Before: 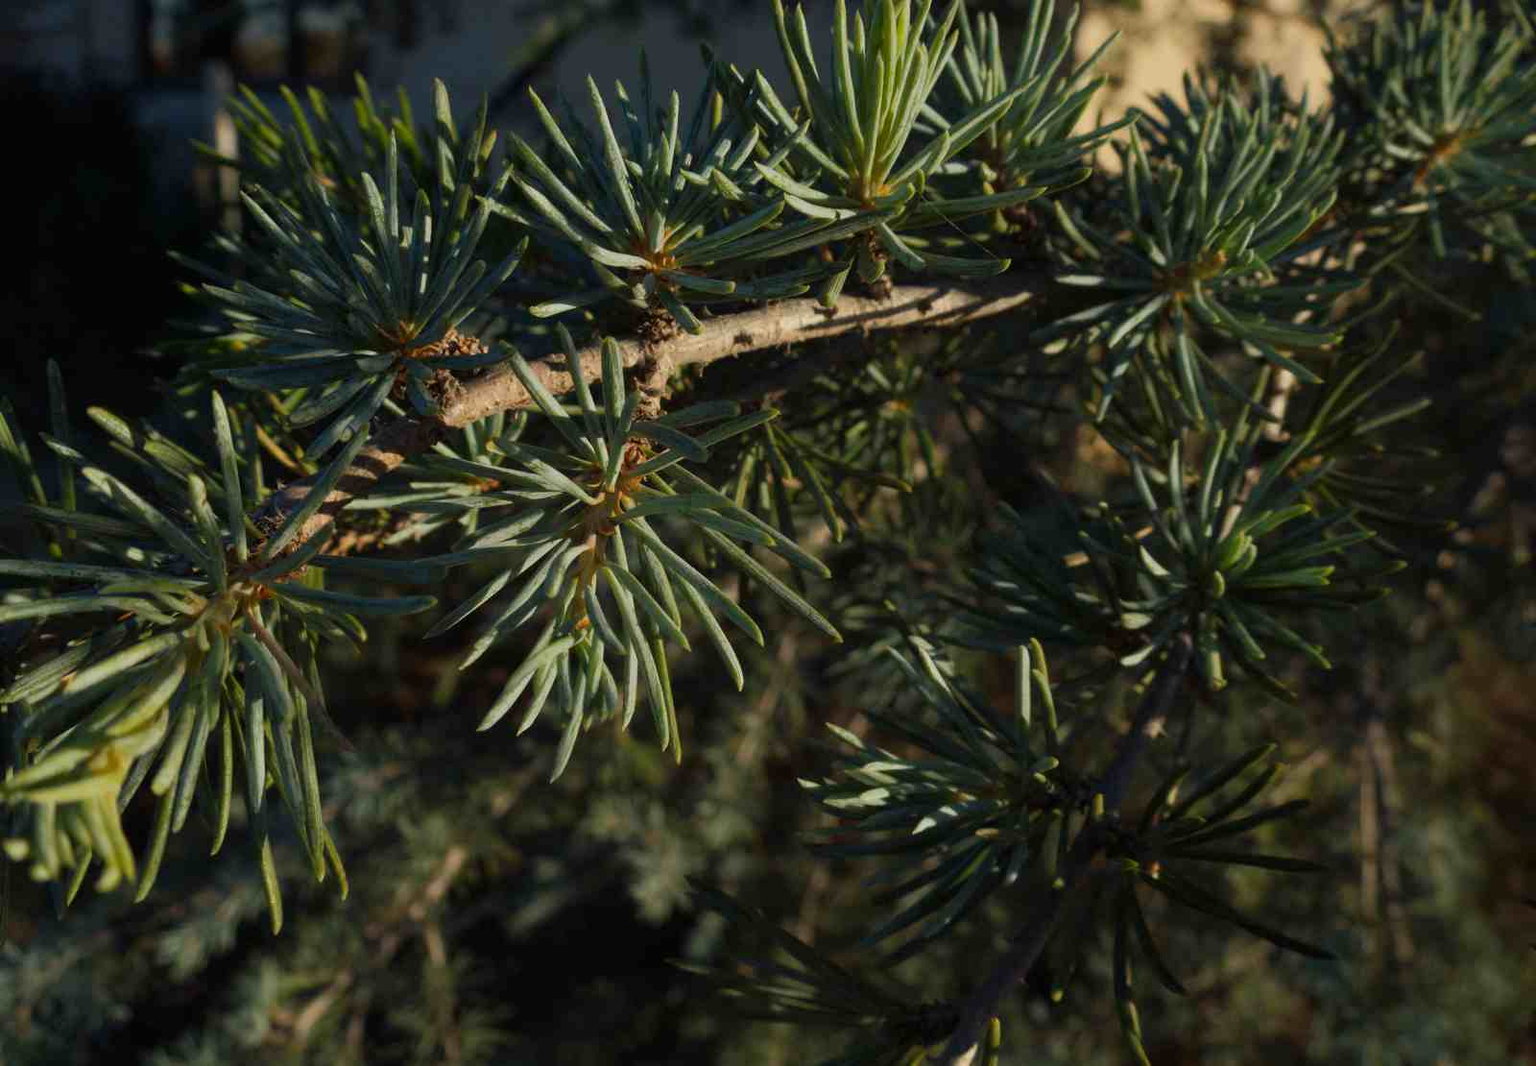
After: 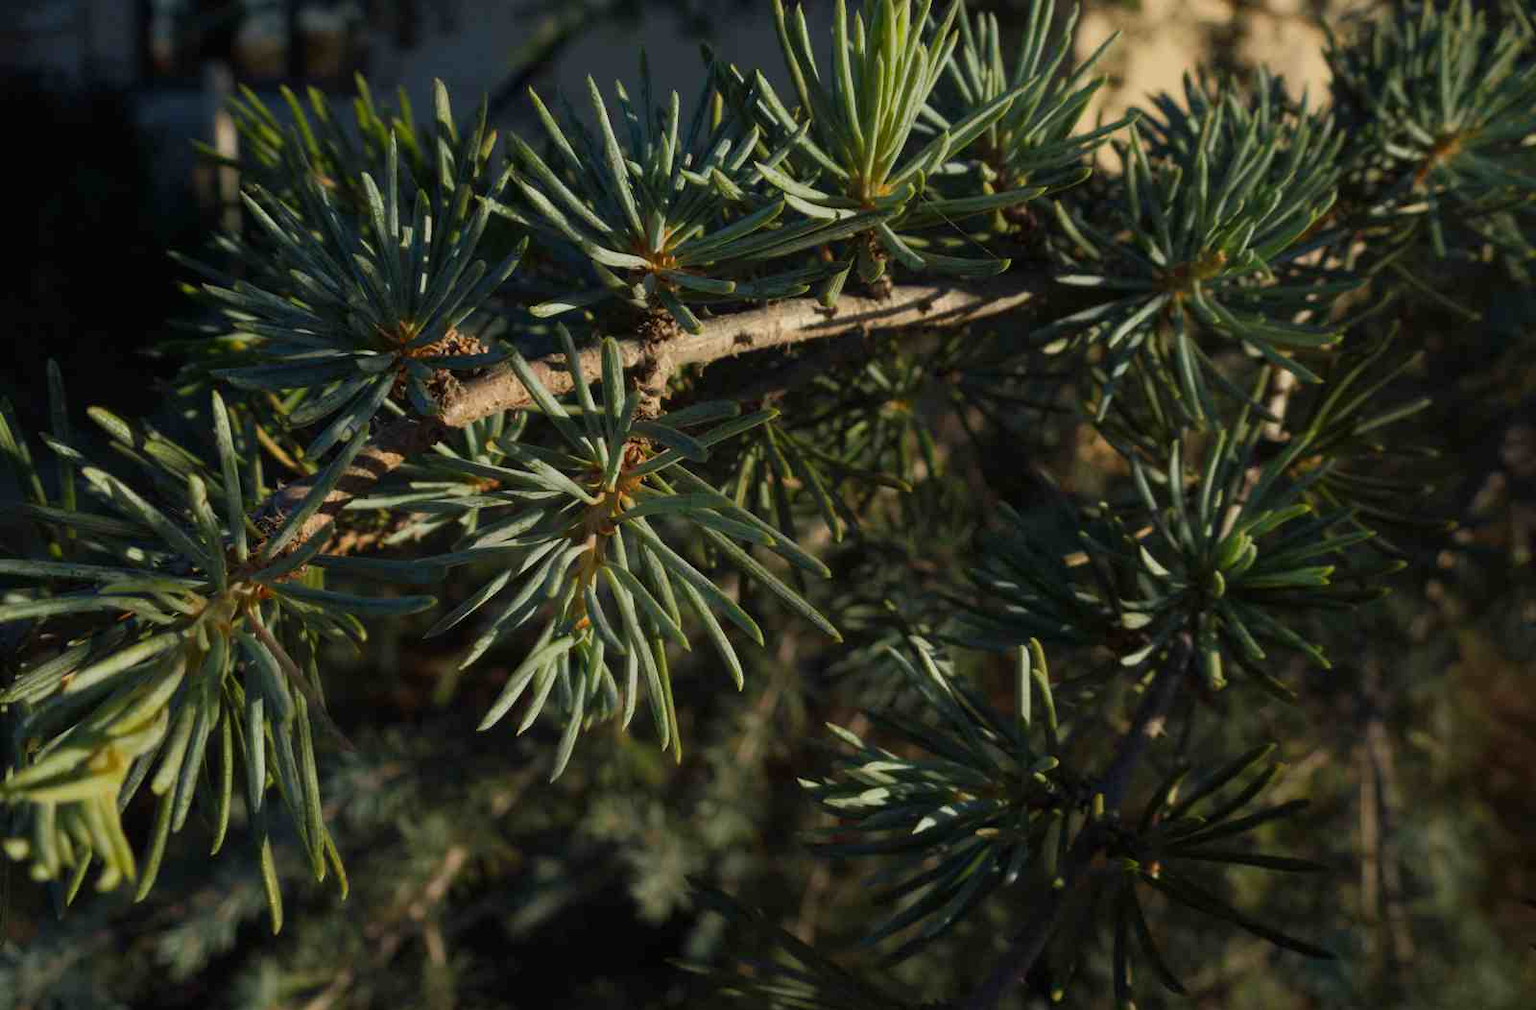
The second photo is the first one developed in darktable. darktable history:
crop and rotate: top 0.009%, bottom 5.063%
